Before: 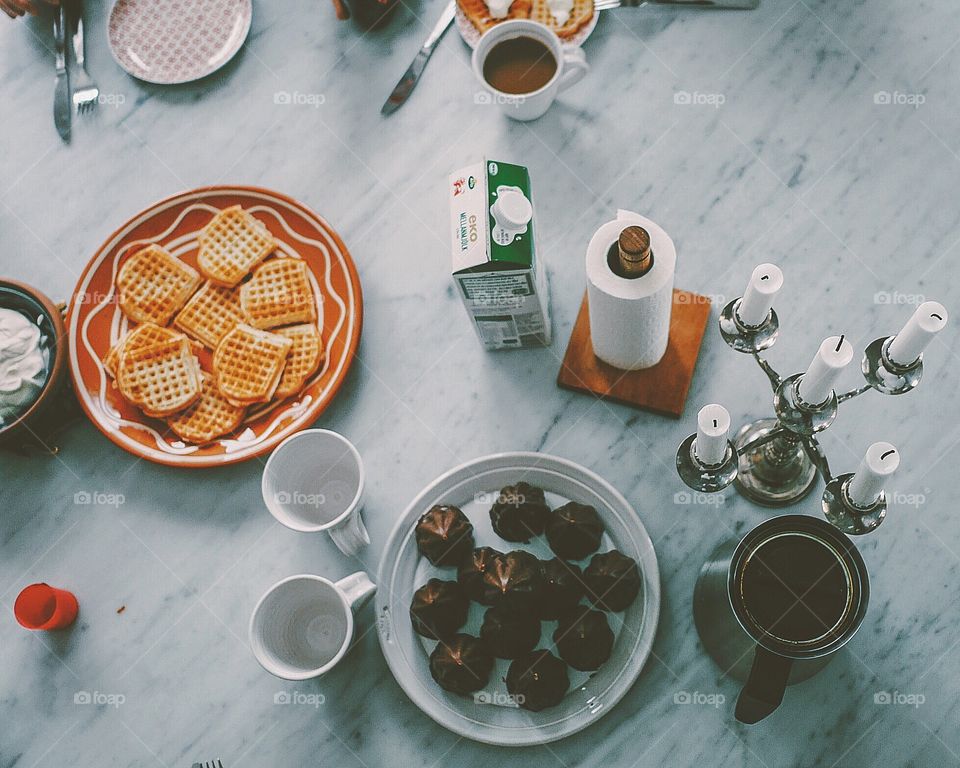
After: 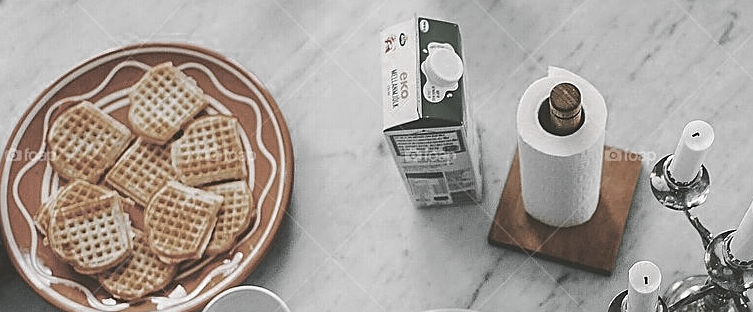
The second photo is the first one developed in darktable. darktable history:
color zones: curves: ch0 [(0, 0.613) (0.01, 0.613) (0.245, 0.448) (0.498, 0.529) (0.642, 0.665) (0.879, 0.777) (0.99, 0.613)]; ch1 [(0, 0.035) (0.121, 0.189) (0.259, 0.197) (0.415, 0.061) (0.589, 0.022) (0.732, 0.022) (0.857, 0.026) (0.991, 0.053)]
sharpen: on, module defaults
crop: left 7.257%, top 18.692%, right 14.287%, bottom 40.579%
